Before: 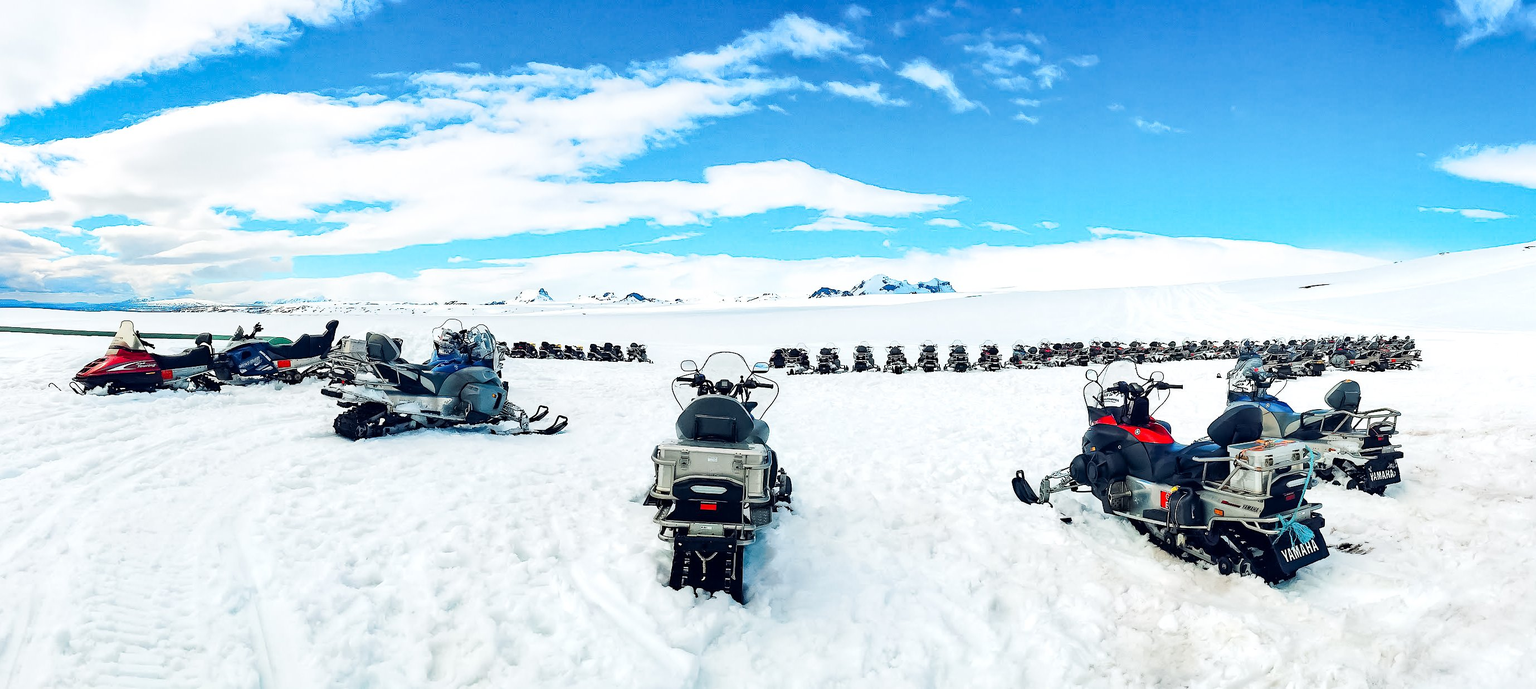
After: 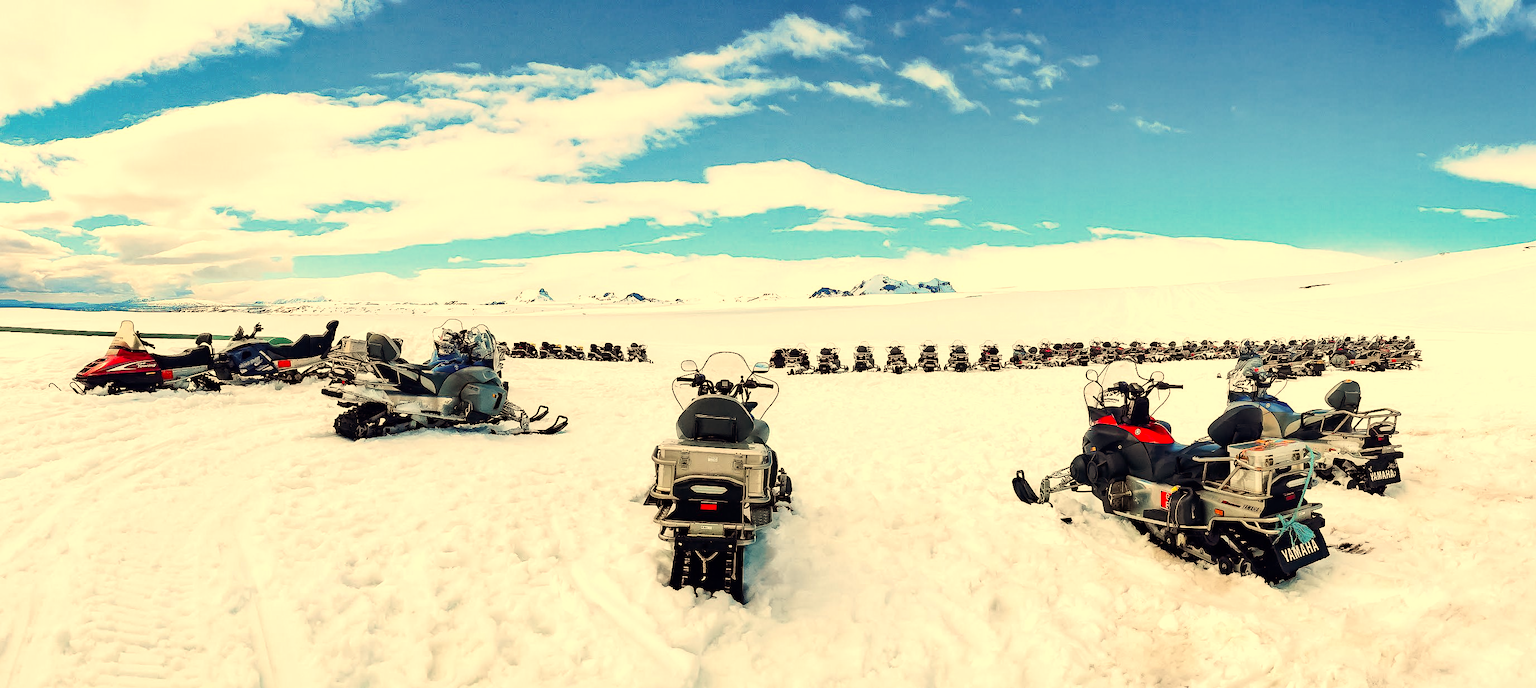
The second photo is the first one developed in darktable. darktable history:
rgb levels: mode RGB, independent channels, levels [[0, 0.5, 1], [0, 0.521, 1], [0, 0.536, 1]]
white balance: red 1.138, green 0.996, blue 0.812
